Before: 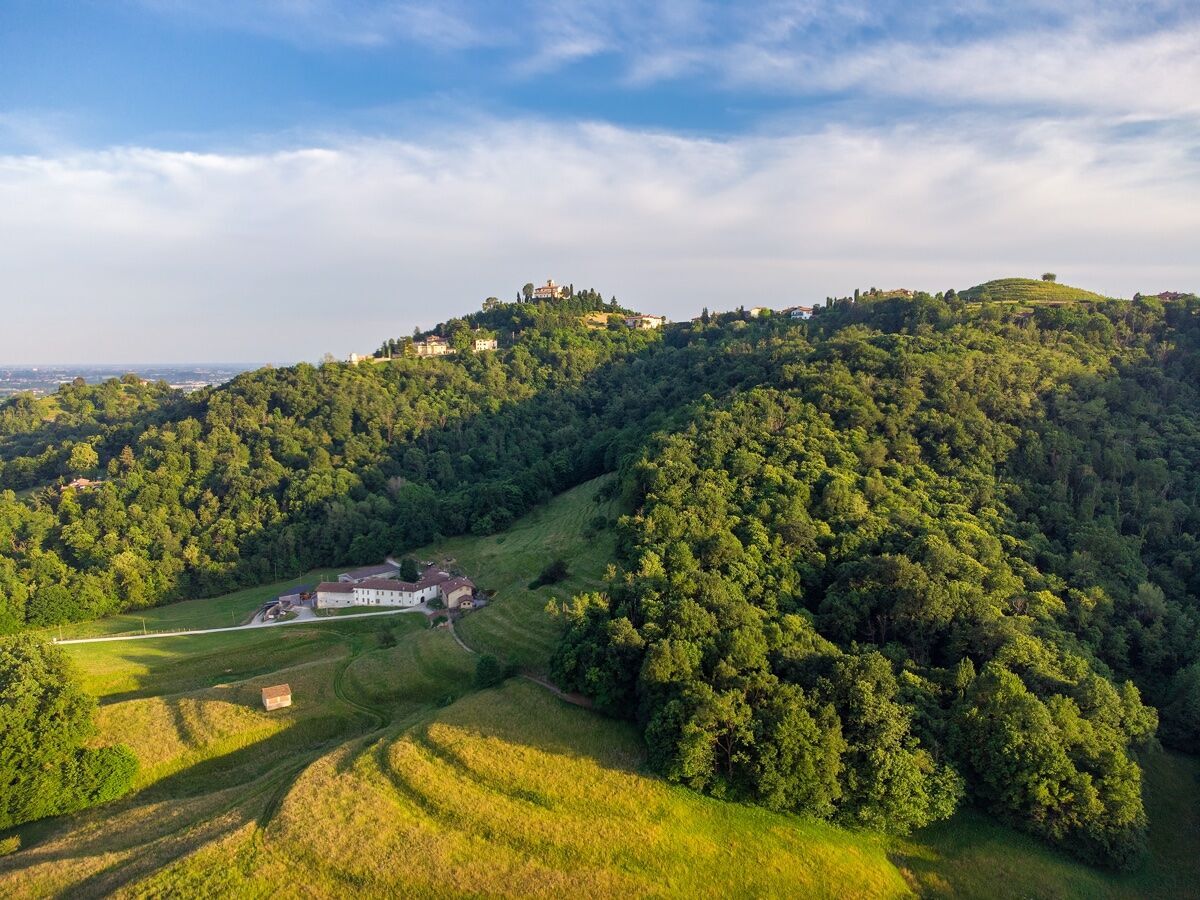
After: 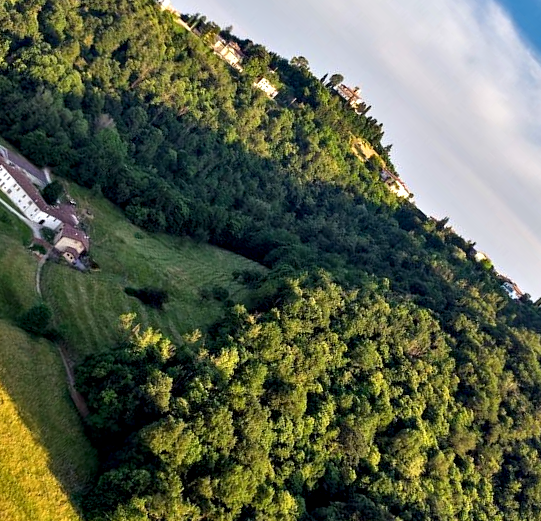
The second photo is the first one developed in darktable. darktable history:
contrast equalizer: octaves 7, y [[0.6 ×6], [0.55 ×6], [0 ×6], [0 ×6], [0 ×6]]
crop and rotate: angle -45.31°, top 16.744%, right 0.806%, bottom 11.672%
